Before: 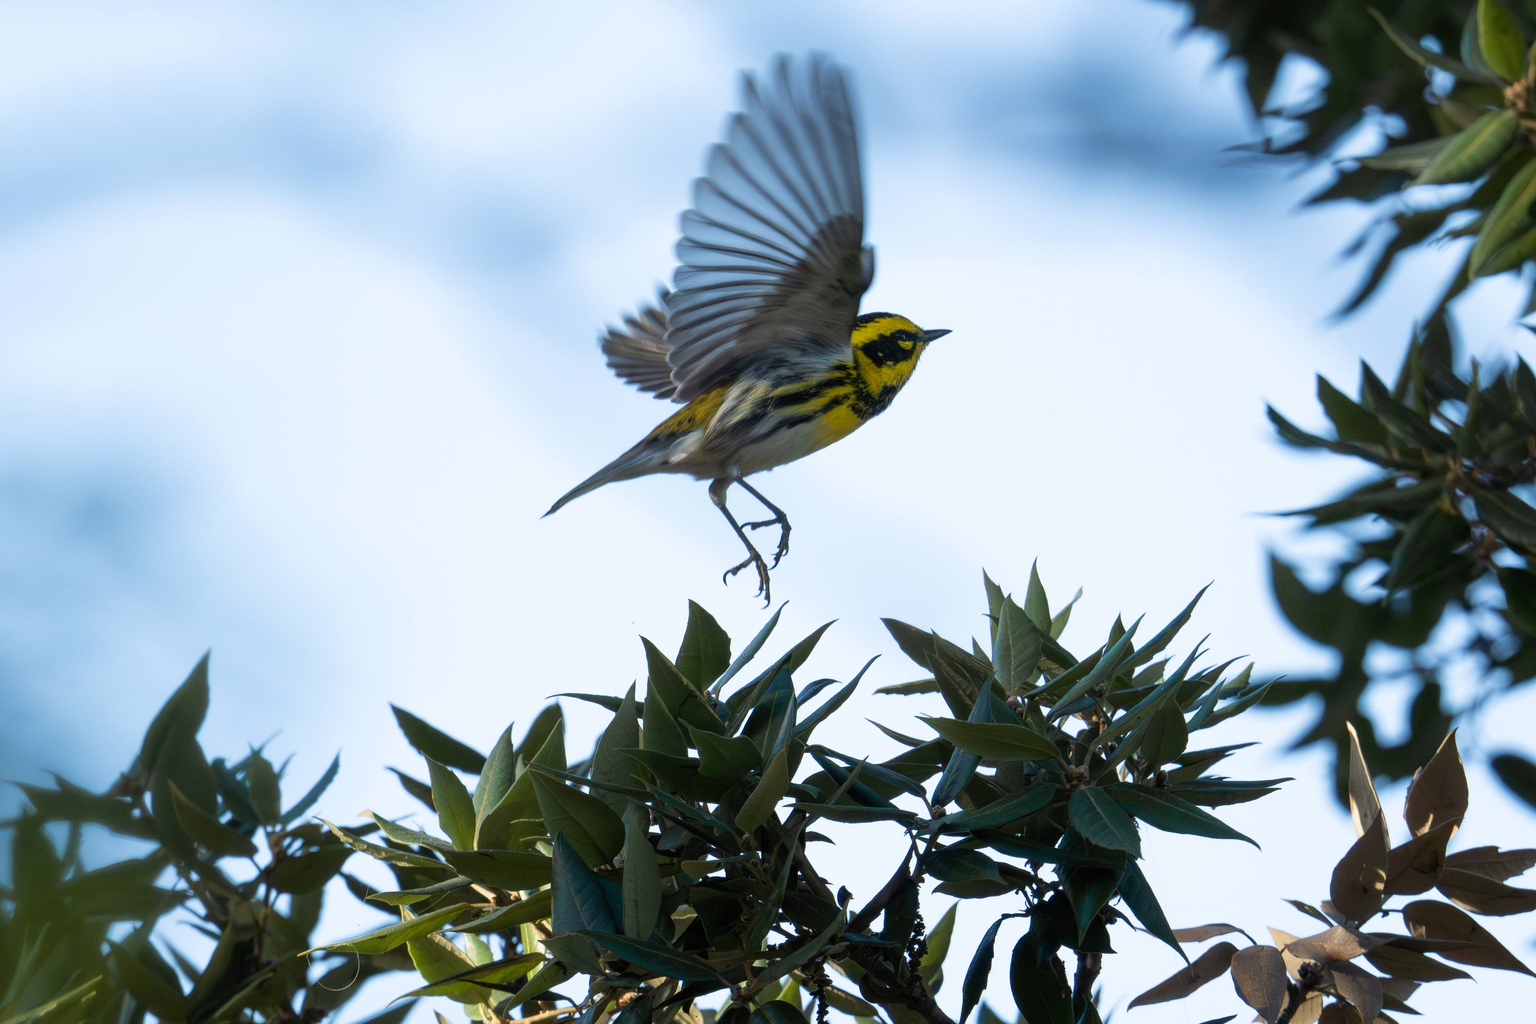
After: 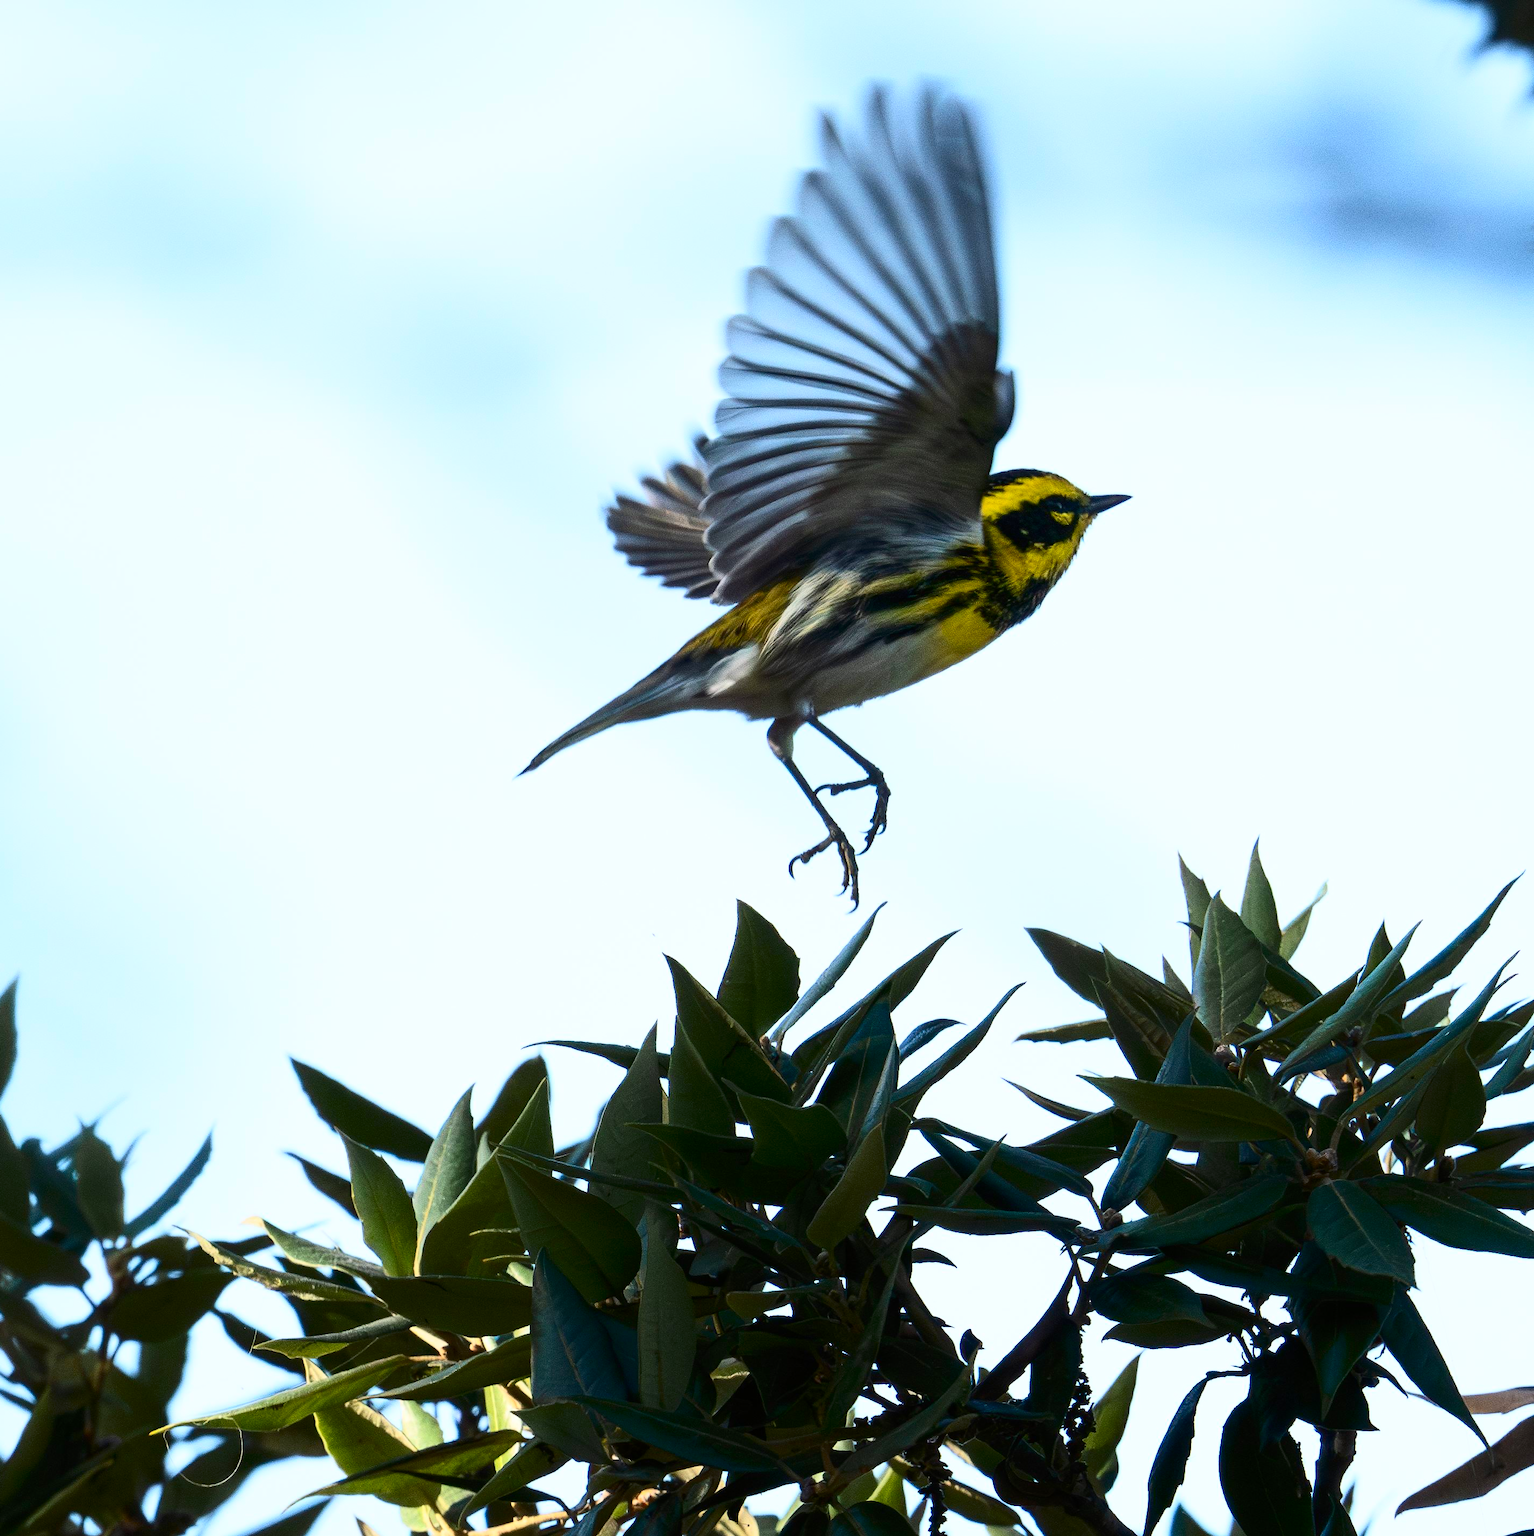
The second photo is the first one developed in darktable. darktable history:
contrast brightness saturation: contrast 0.4, brightness 0.105, saturation 0.212
crop and rotate: left 12.892%, right 20.504%
